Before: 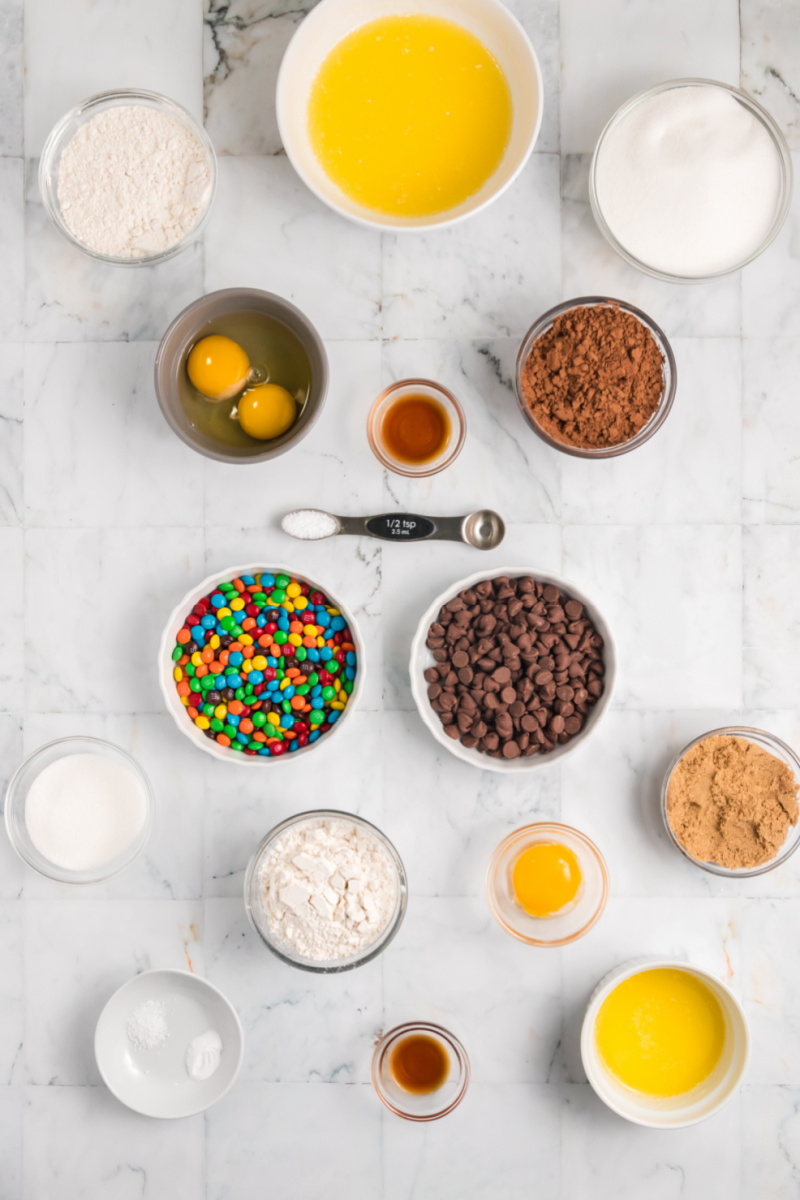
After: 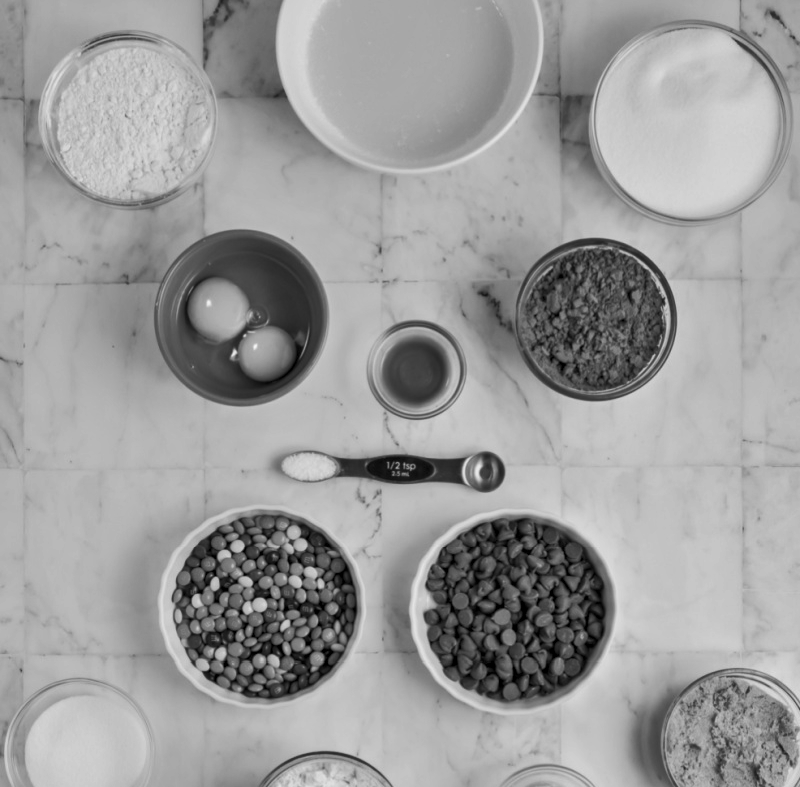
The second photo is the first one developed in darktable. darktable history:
contrast equalizer: y [[0.526, 0.53, 0.532, 0.532, 0.53, 0.525], [0.5 ×6], [0.5 ×6], [0 ×6], [0 ×6]]
white balance: red 0.954, blue 1.079
shadows and highlights: soften with gaussian
crop and rotate: top 4.848%, bottom 29.503%
exposure: compensate highlight preservation false
monochrome: a 26.22, b 42.67, size 0.8
haze removal: compatibility mode true, adaptive false
color zones: curves: ch1 [(0.25, 0.5) (0.747, 0.71)]
